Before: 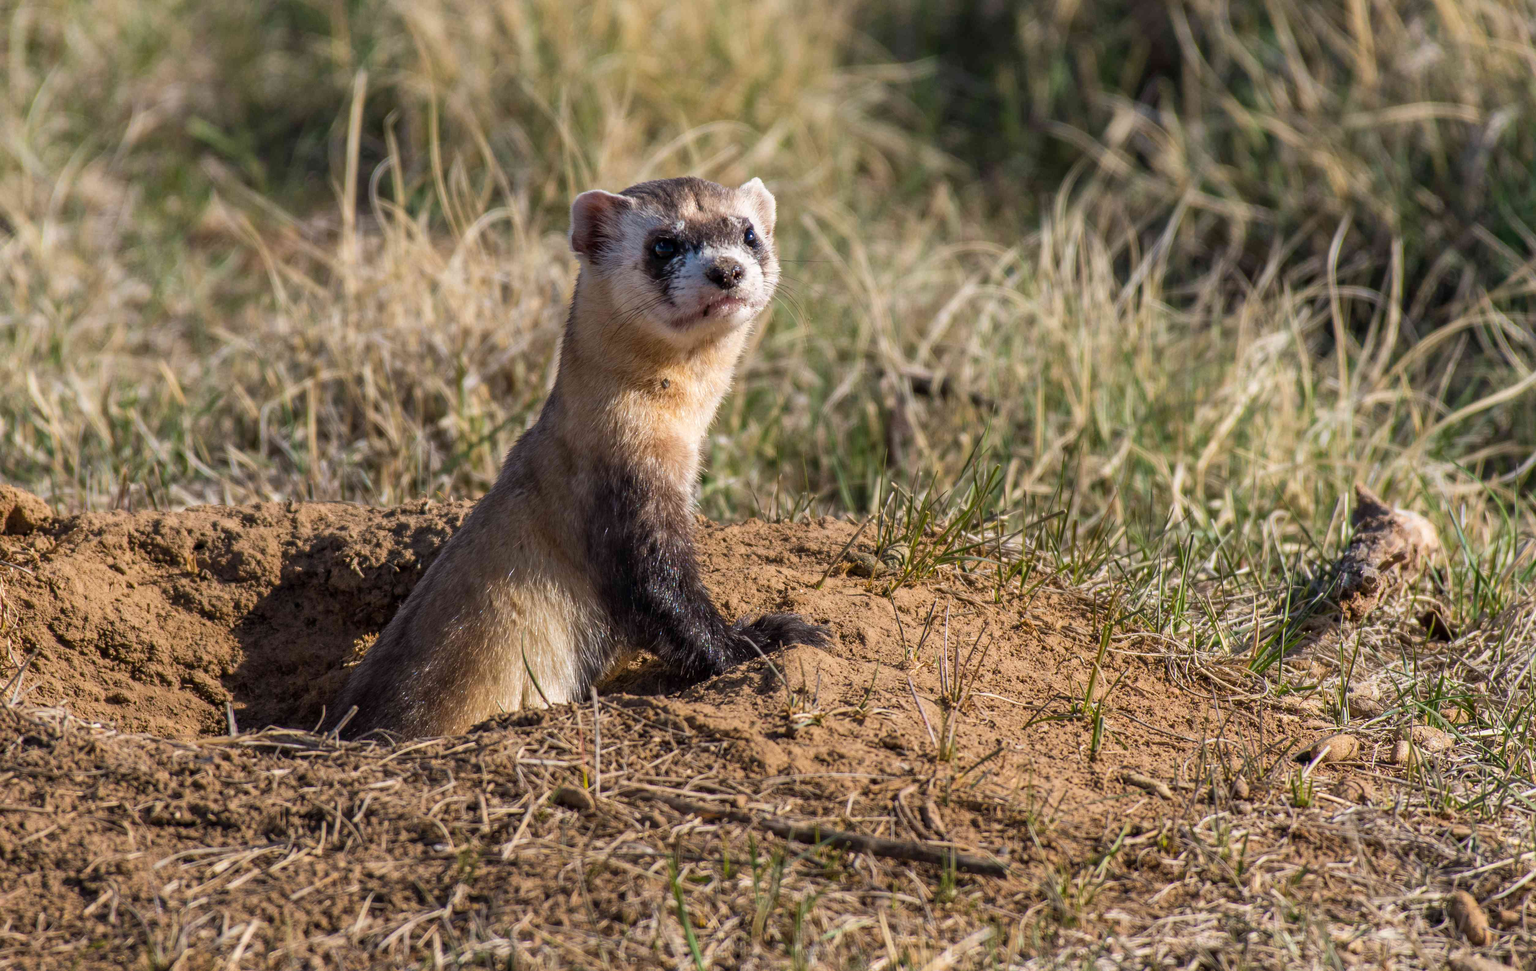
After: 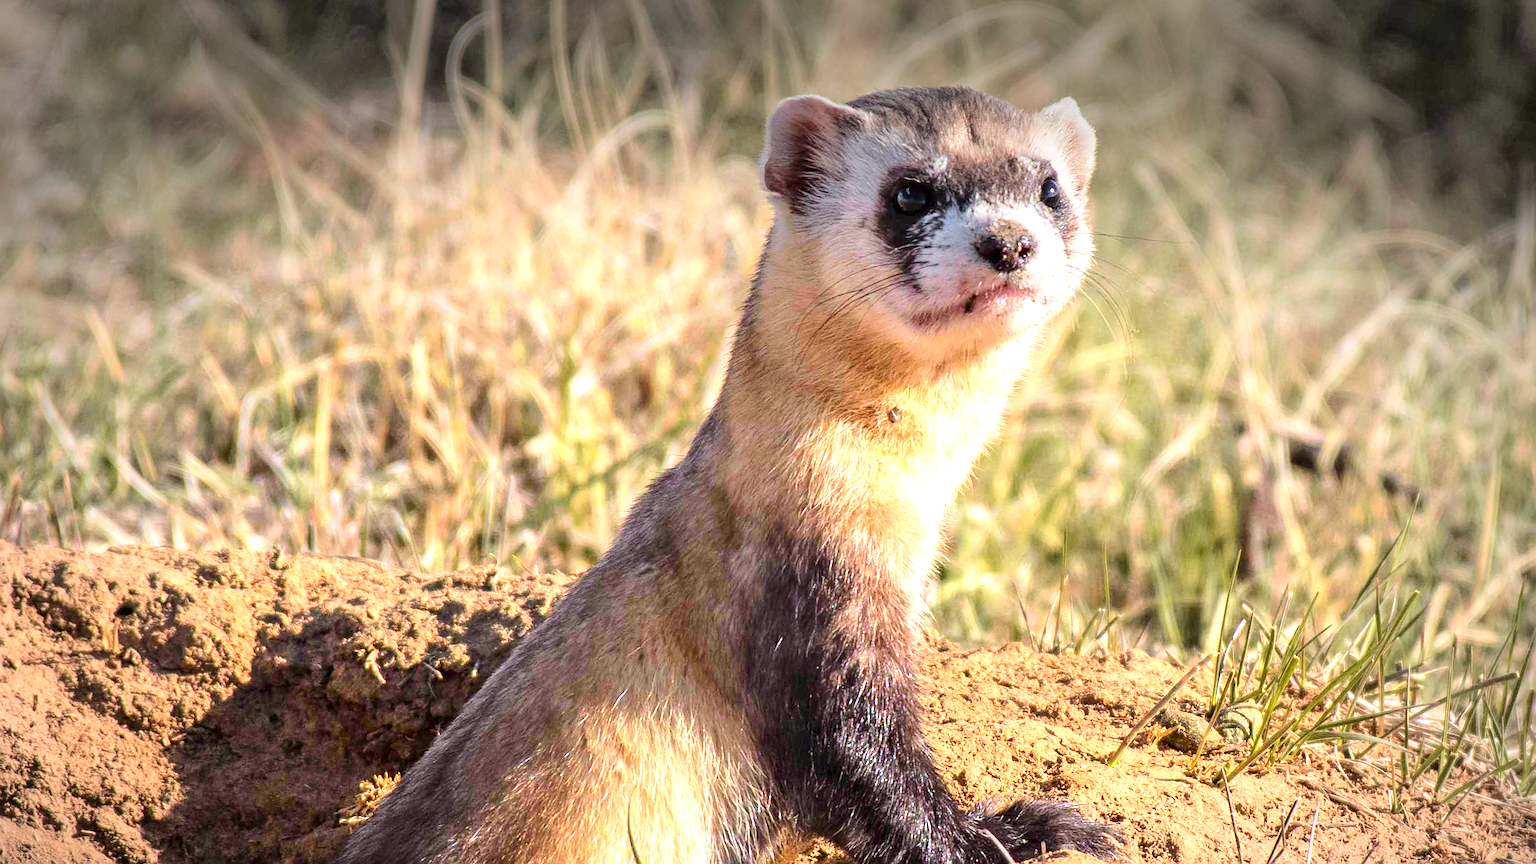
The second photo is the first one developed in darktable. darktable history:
vignetting: fall-off start 67.5%, fall-off radius 67.24%, brightness -0.732, saturation -0.489, center (-0.025, 0.399), automatic ratio true
sharpen: on, module defaults
crop and rotate: angle -4.97°, left 2.088%, top 7.041%, right 27.423%, bottom 30.154%
exposure: black level correction 0, exposure 1.404 EV, compensate highlight preservation false
tone curve: curves: ch0 [(0, 0) (0.239, 0.248) (0.508, 0.606) (0.828, 0.878) (1, 1)]; ch1 [(0, 0) (0.401, 0.42) (0.442, 0.47) (0.492, 0.498) (0.511, 0.516) (0.555, 0.586) (0.681, 0.739) (1, 1)]; ch2 [(0, 0) (0.411, 0.433) (0.5, 0.504) (0.545, 0.574) (1, 1)], color space Lab, independent channels, preserve colors none
